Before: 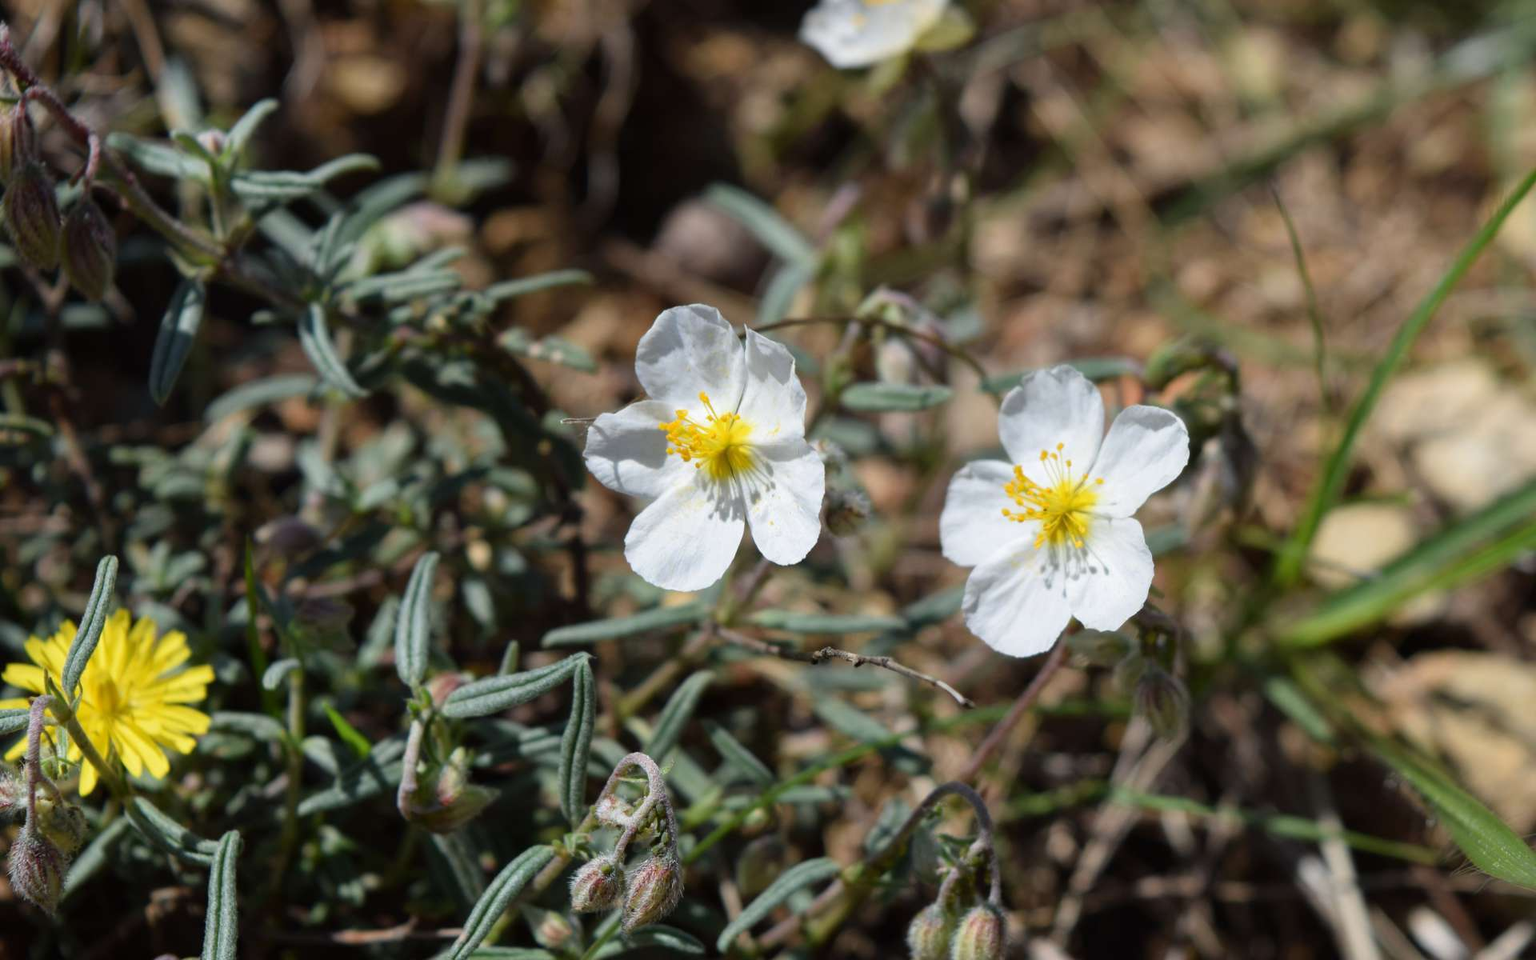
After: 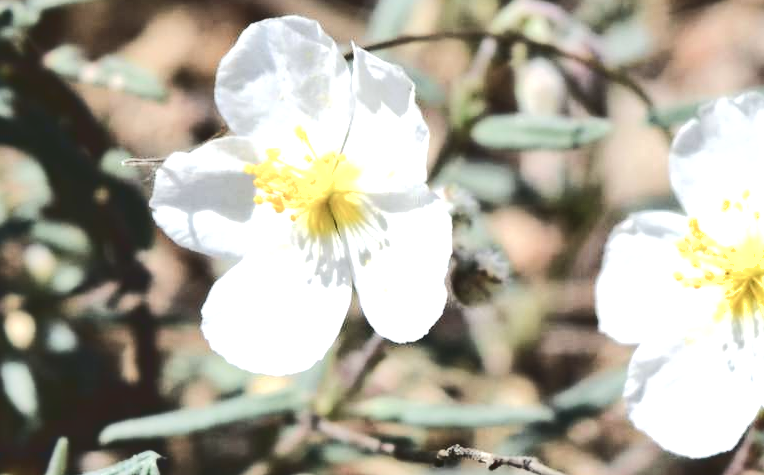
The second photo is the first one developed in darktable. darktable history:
contrast brightness saturation: contrast 0.101, saturation -0.368
tone curve: curves: ch0 [(0, 0) (0.003, 0.13) (0.011, 0.13) (0.025, 0.134) (0.044, 0.136) (0.069, 0.139) (0.1, 0.144) (0.136, 0.151) (0.177, 0.171) (0.224, 0.2) (0.277, 0.247) (0.335, 0.318) (0.399, 0.412) (0.468, 0.536) (0.543, 0.659) (0.623, 0.746) (0.709, 0.812) (0.801, 0.871) (0.898, 0.915) (1, 1)], color space Lab, linked channels, preserve colors none
shadows and highlights: shadows 47.44, highlights -42.24, soften with gaussian
exposure: black level correction 0, exposure 1.001 EV, compensate exposure bias true, compensate highlight preservation false
crop: left 30.184%, top 30.363%, right 30.023%, bottom 29.997%
